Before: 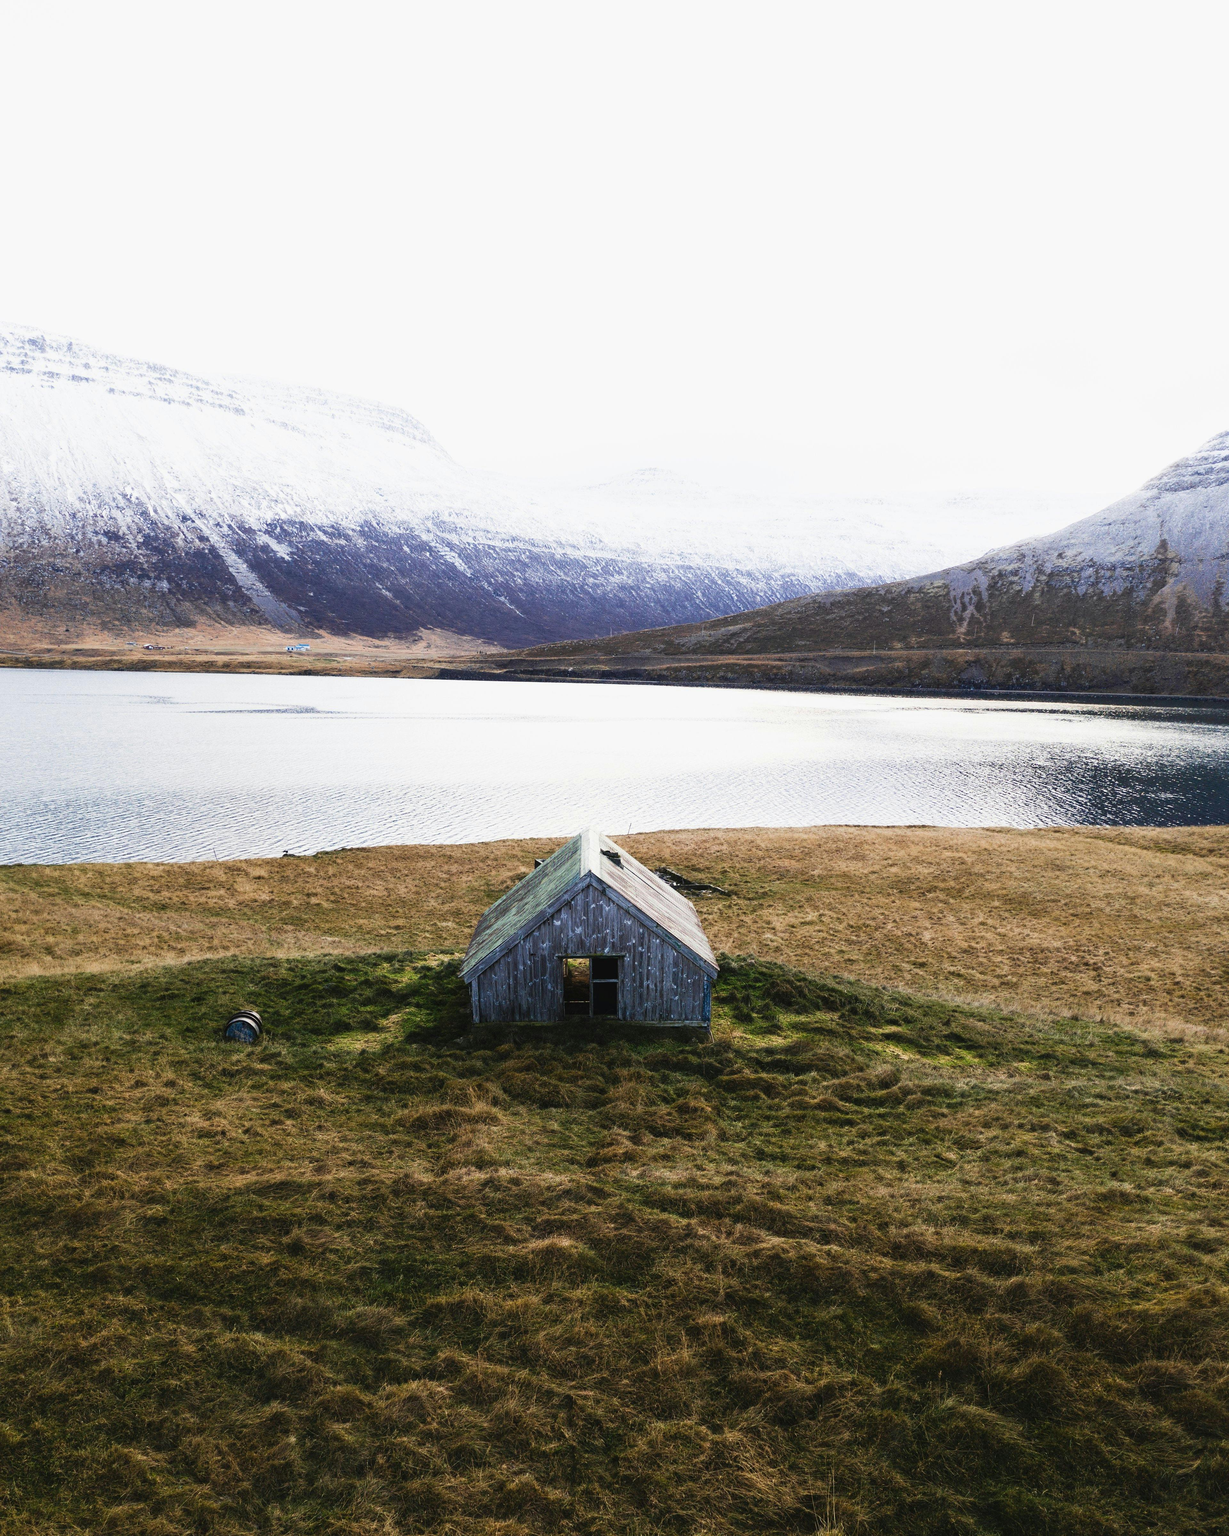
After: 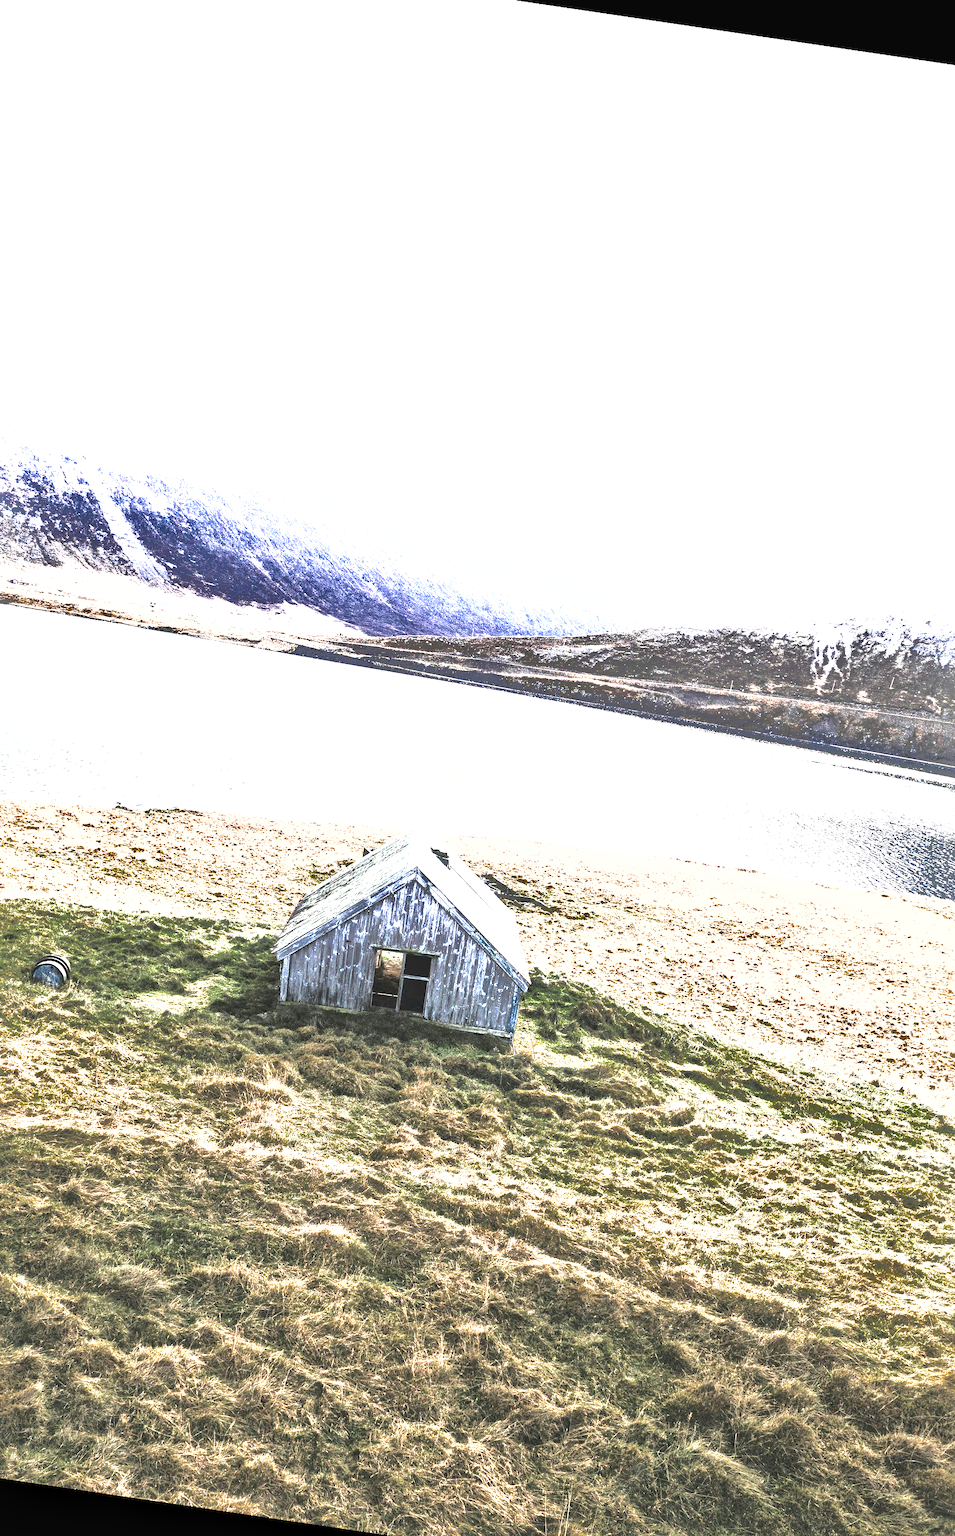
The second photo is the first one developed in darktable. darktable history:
crop and rotate: angle -3.27°, left 14.277%, top 0.028%, right 10.766%, bottom 0.028%
rotate and perspective: rotation 5.12°, automatic cropping off
exposure: exposure 3 EV, compensate highlight preservation false
tone curve: curves: ch0 [(0, 0) (0.003, 0.003) (0.011, 0.011) (0.025, 0.025) (0.044, 0.044) (0.069, 0.068) (0.1, 0.098) (0.136, 0.134) (0.177, 0.175) (0.224, 0.221) (0.277, 0.273) (0.335, 0.331) (0.399, 0.394) (0.468, 0.462) (0.543, 0.543) (0.623, 0.623) (0.709, 0.709) (0.801, 0.801) (0.898, 0.898) (1, 1)], preserve colors none
local contrast: mode bilateral grid, contrast 25, coarseness 60, detail 151%, midtone range 0.2
shadows and highlights: shadows -19.91, highlights -73.15
contrast brightness saturation: contrast -0.05, saturation -0.41
